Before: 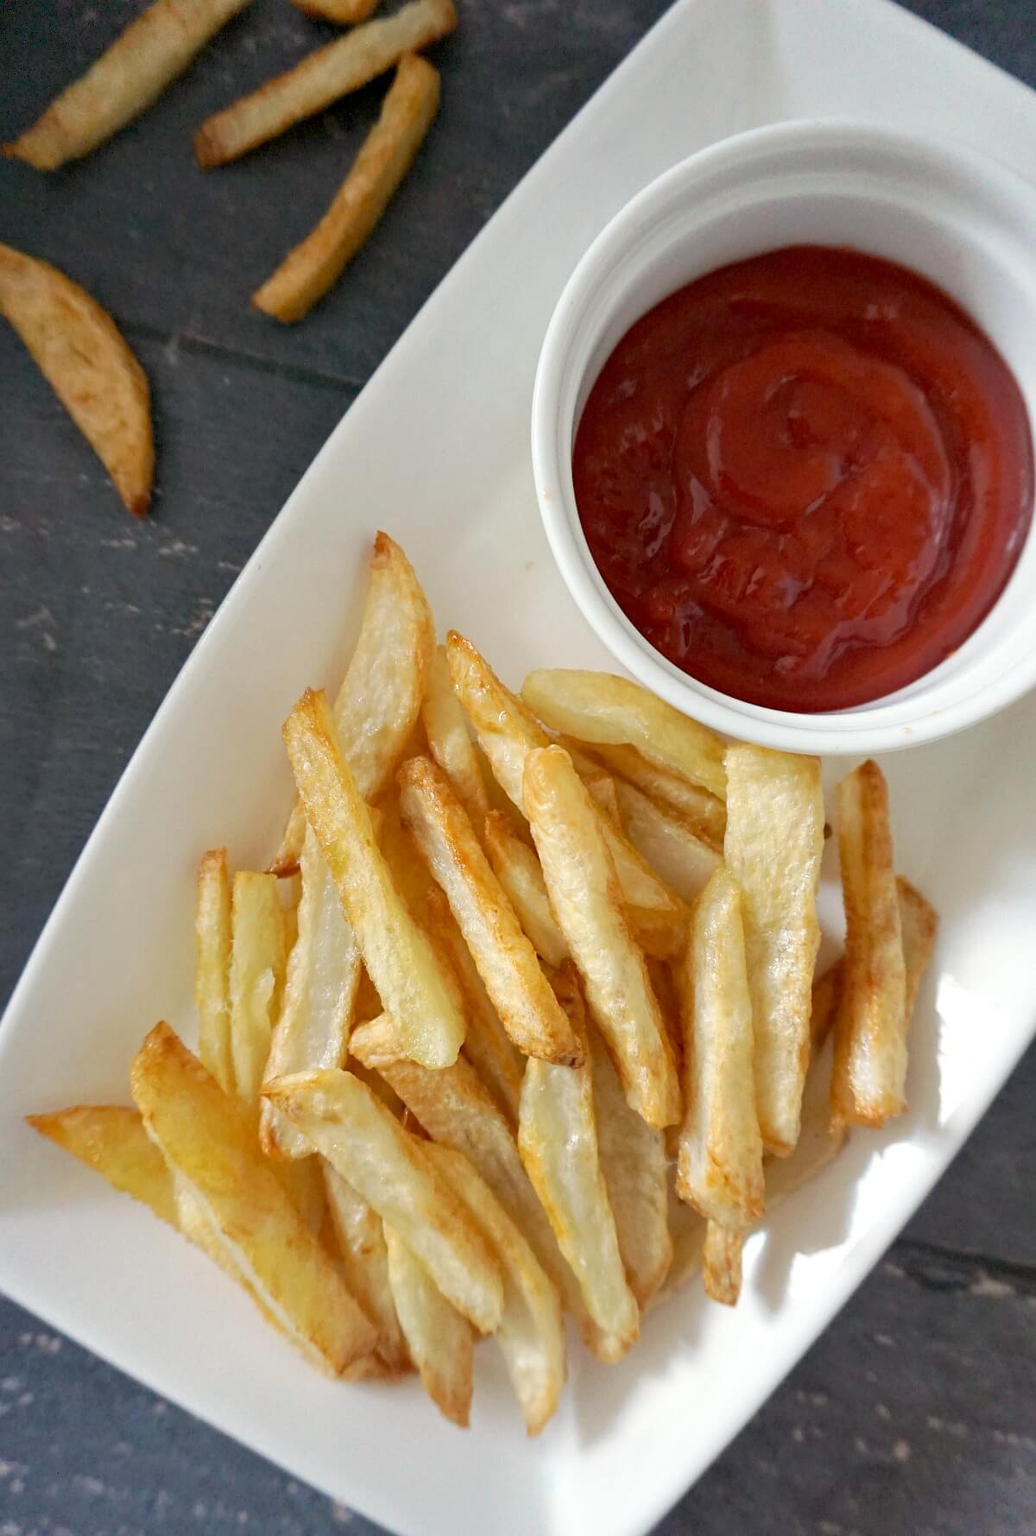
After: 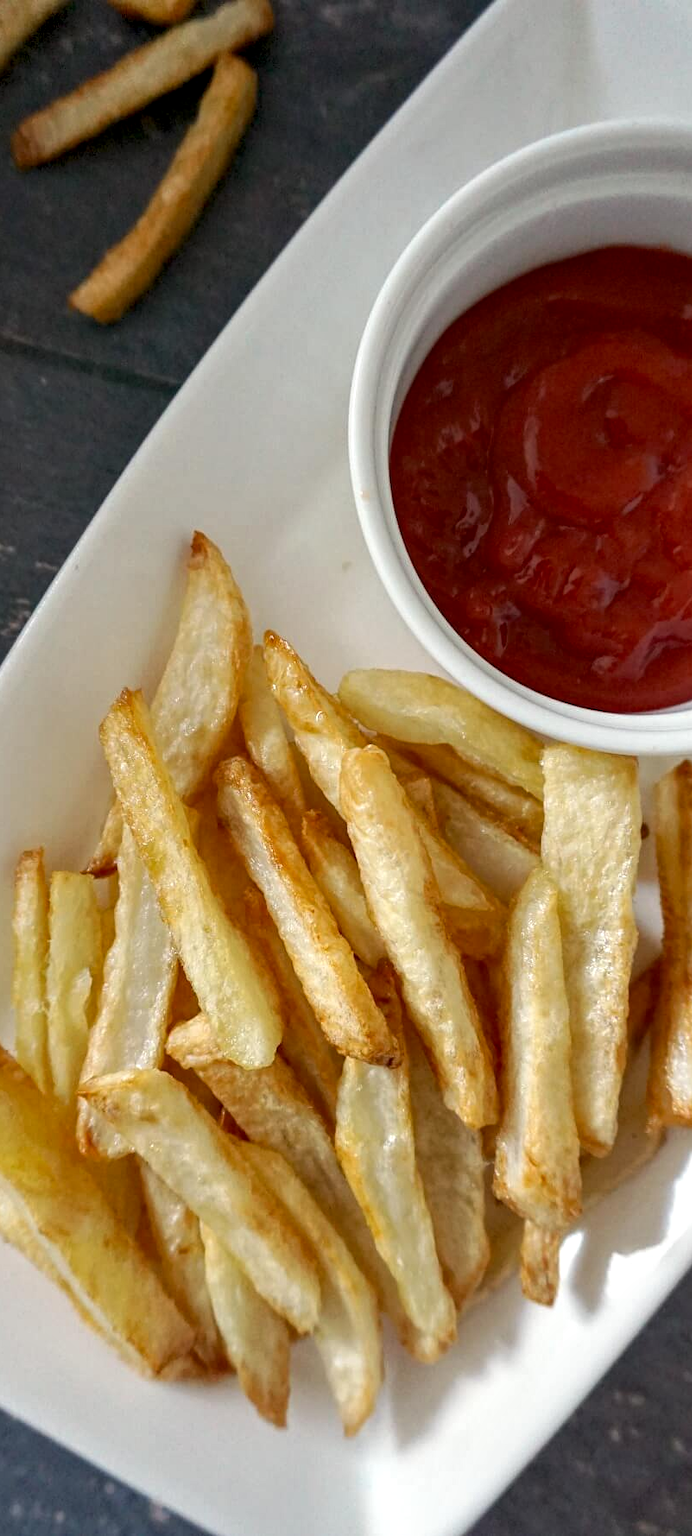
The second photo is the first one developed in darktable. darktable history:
tone equalizer: on, module defaults
crop and rotate: left 17.732%, right 15.423%
contrast brightness saturation: brightness -0.09
local contrast: on, module defaults
